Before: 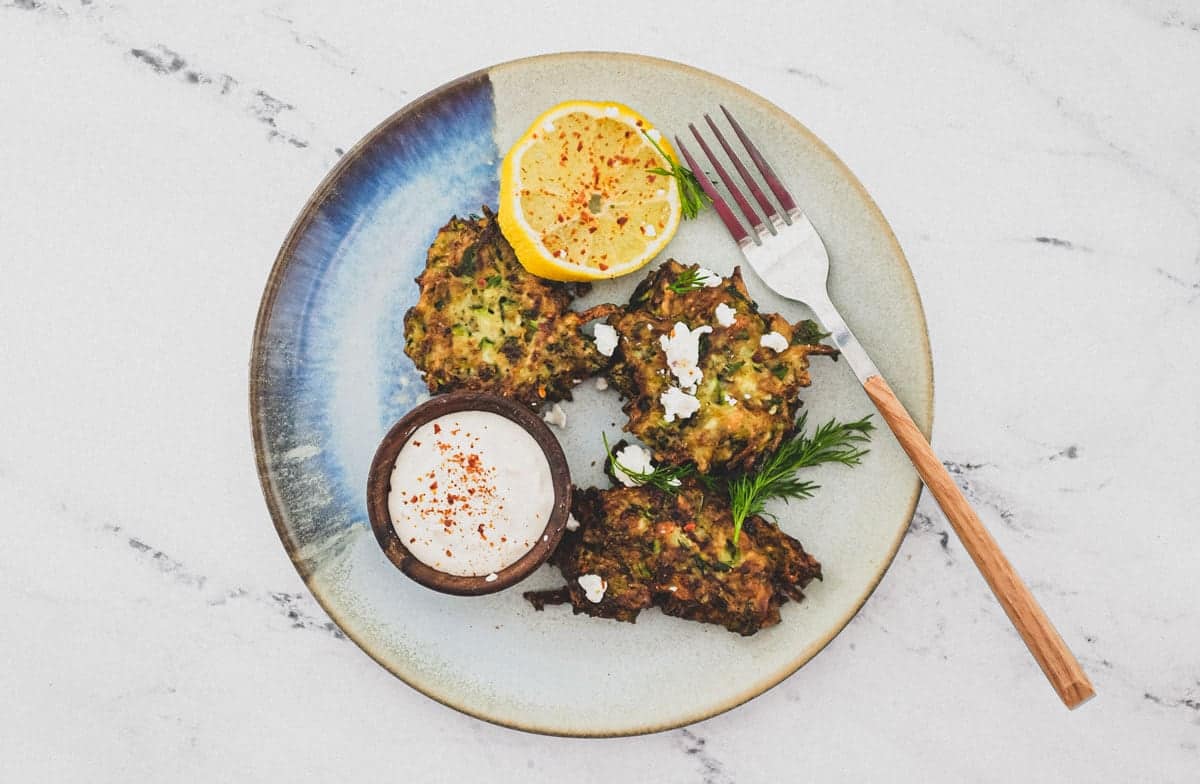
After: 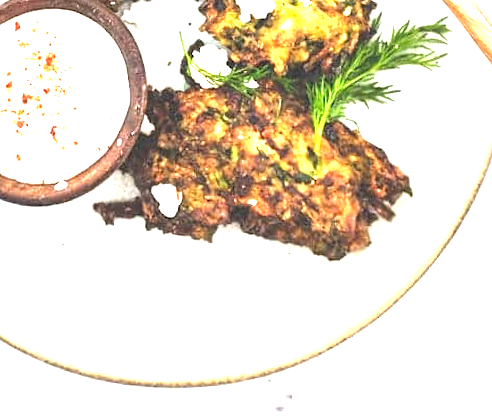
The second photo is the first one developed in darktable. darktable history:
exposure: black level correction 0, exposure 1.741 EV, compensate exposure bias true, compensate highlight preservation false
rotate and perspective: rotation 0.72°, lens shift (vertical) -0.352, lens shift (horizontal) -0.051, crop left 0.152, crop right 0.859, crop top 0.019, crop bottom 0.964
crop: left 29.672%, top 41.786%, right 20.851%, bottom 3.487%
rgb levels: levels [[0.01, 0.419, 0.839], [0, 0.5, 1], [0, 0.5, 1]]
